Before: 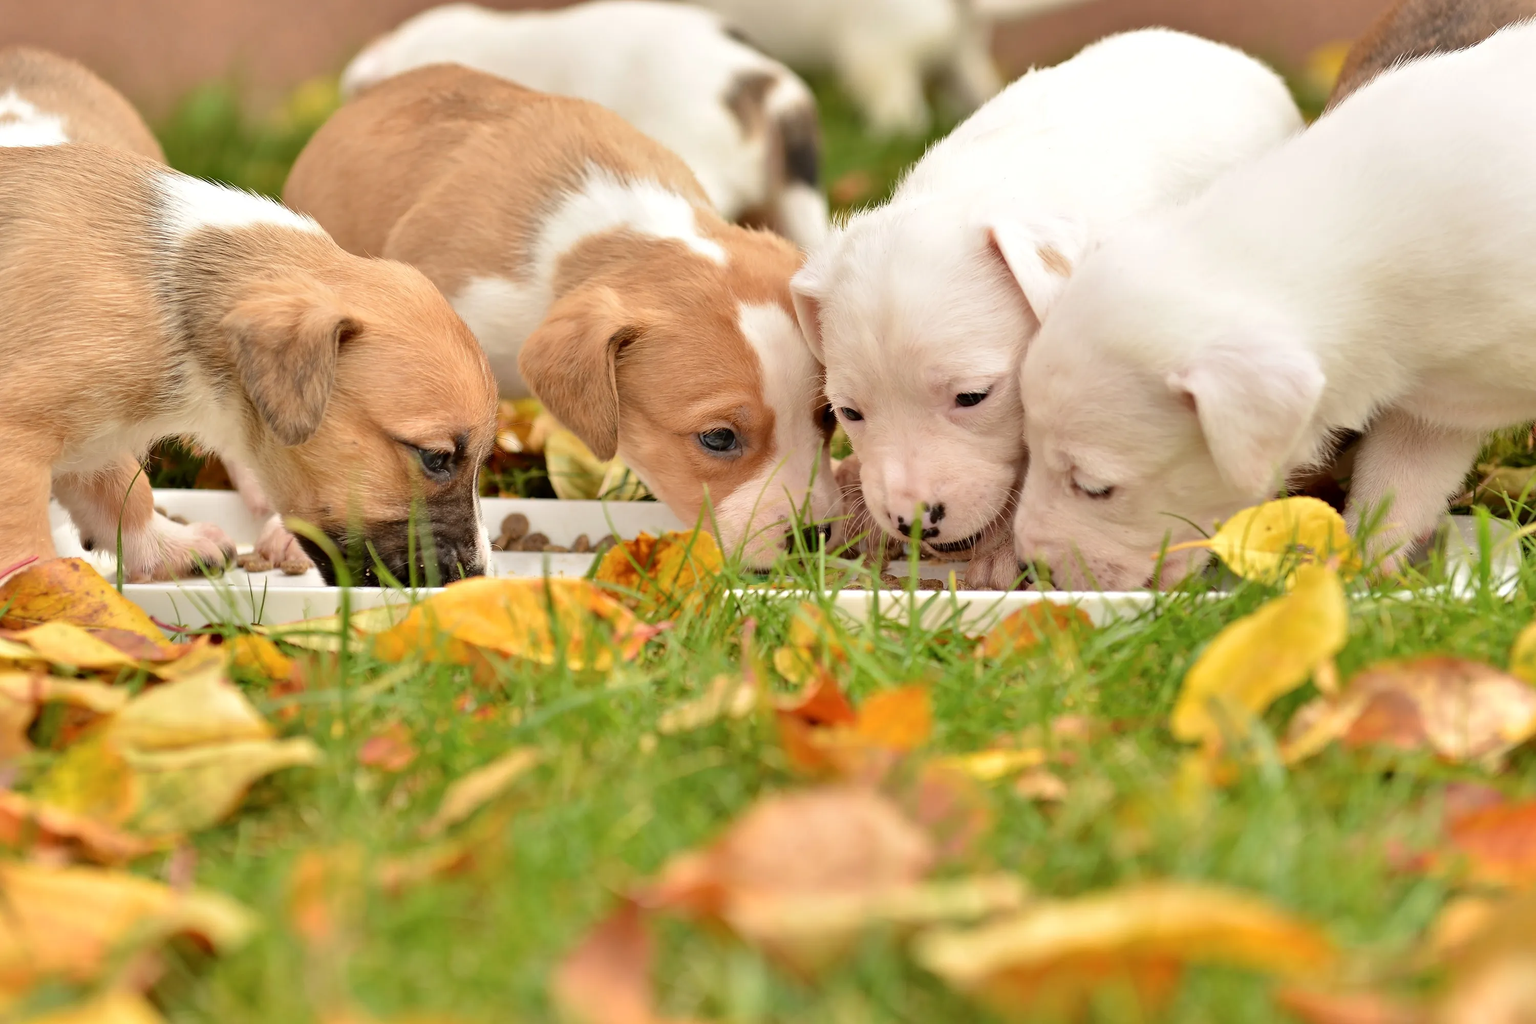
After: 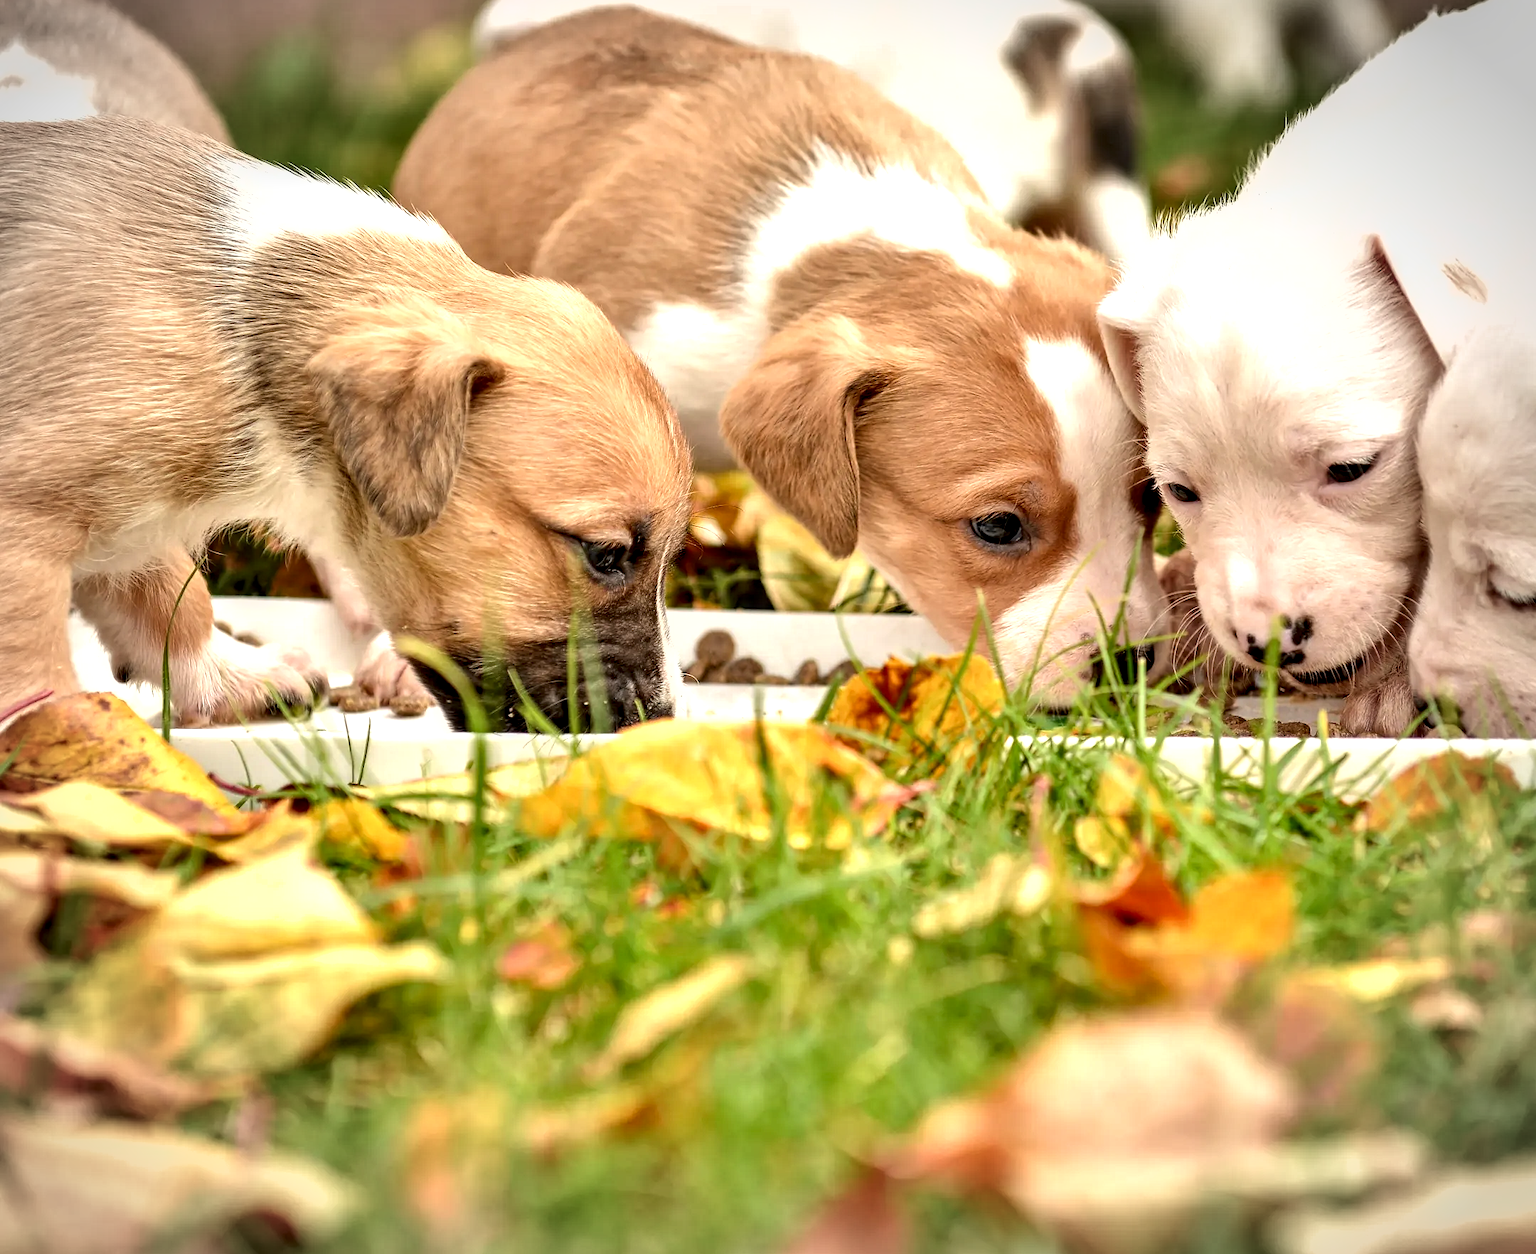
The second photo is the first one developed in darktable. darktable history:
exposure: black level correction 0, exposure 0.5 EV, compensate highlight preservation false
local contrast: detail 160%
crop: top 5.803%, right 27.864%, bottom 5.804%
shadows and highlights: radius 125.46, shadows 30.51, highlights -30.51, low approximation 0.01, soften with gaussian
vignetting: automatic ratio true
